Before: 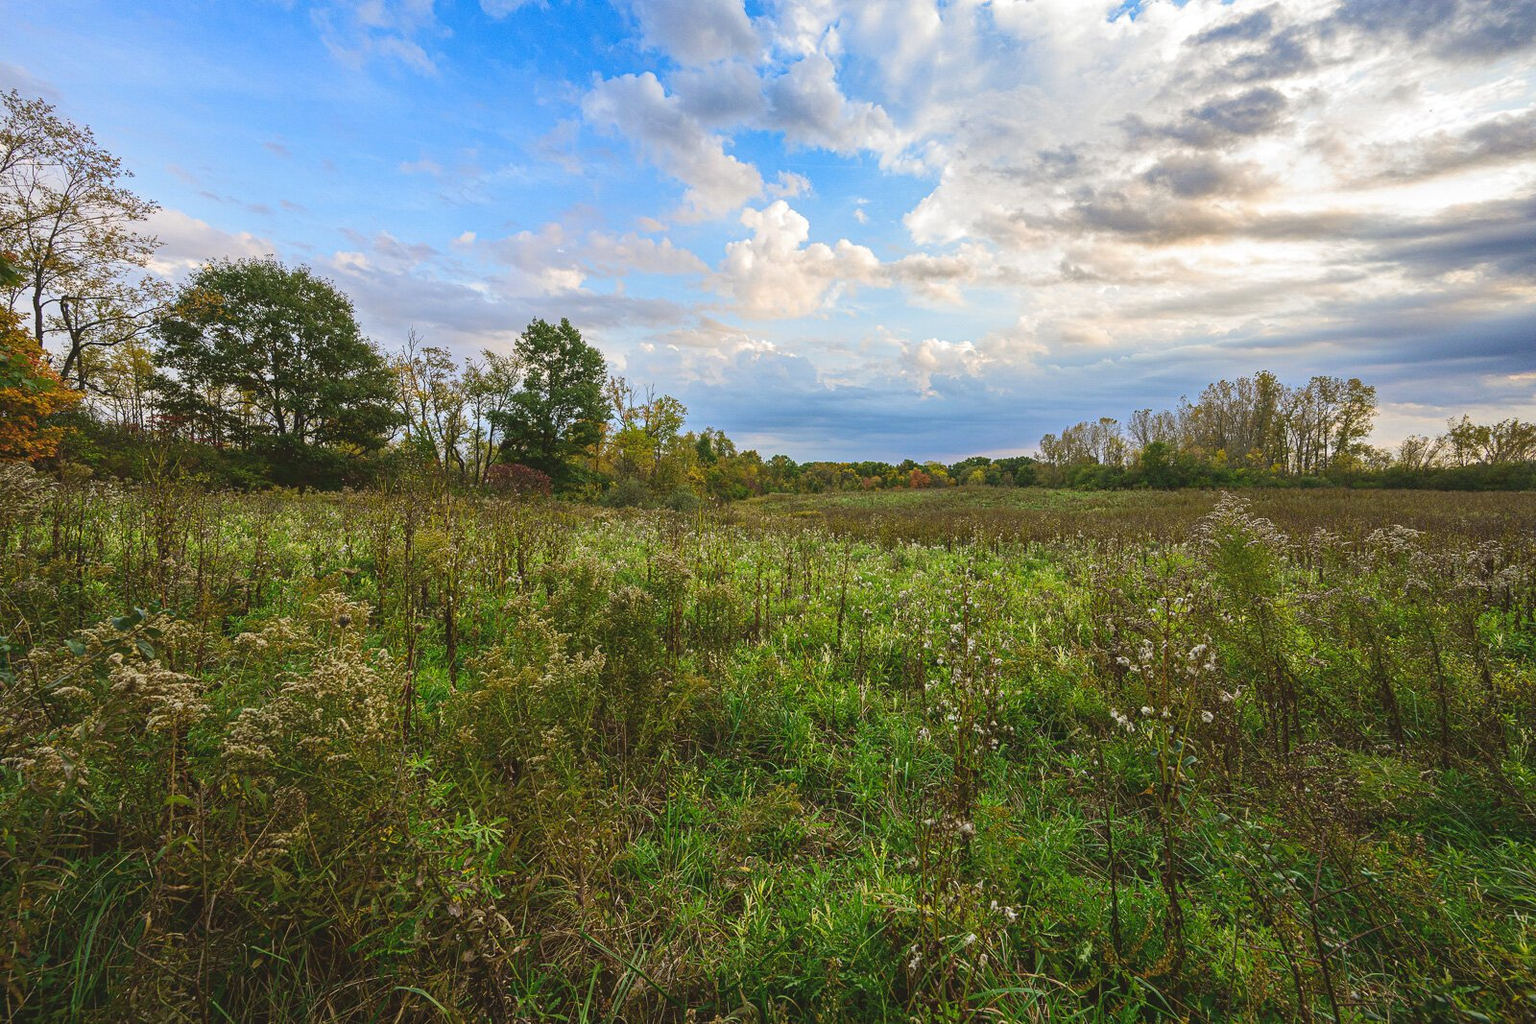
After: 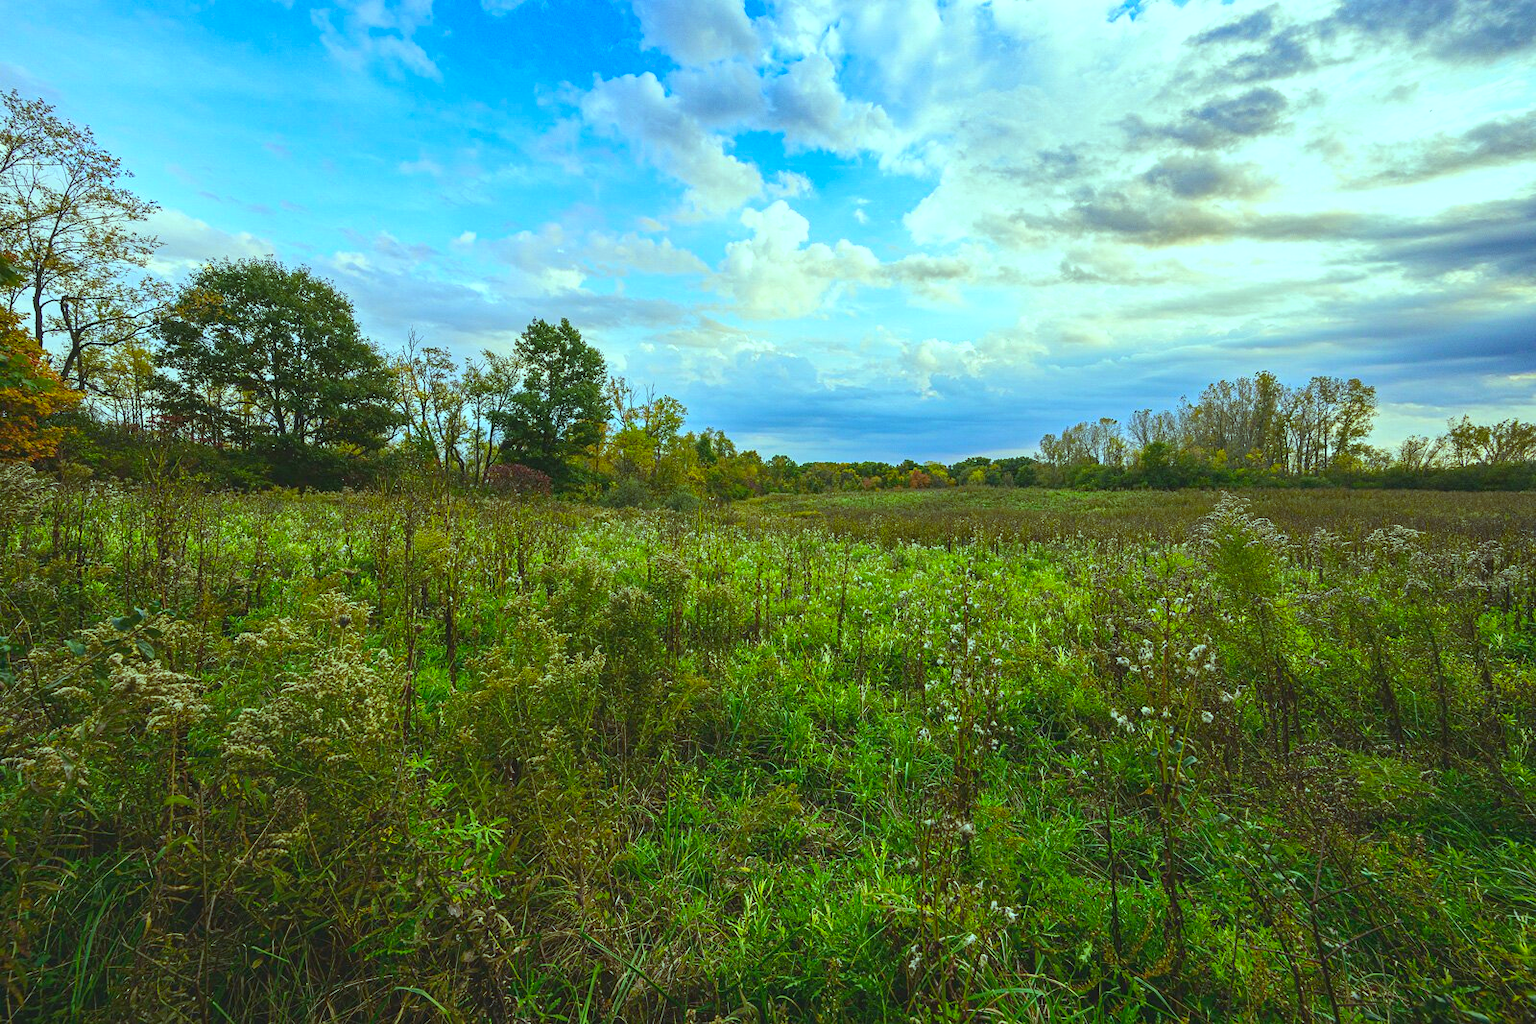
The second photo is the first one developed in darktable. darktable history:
color balance: mode lift, gamma, gain (sRGB), lift [0.997, 0.979, 1.021, 1.011], gamma [1, 1.084, 0.916, 0.998], gain [1, 0.87, 1.13, 1.101], contrast 4.55%, contrast fulcrum 38.24%, output saturation 104.09%
color balance rgb: perceptual saturation grading › global saturation 20%, global vibrance 20%
white balance: red 1, blue 1
